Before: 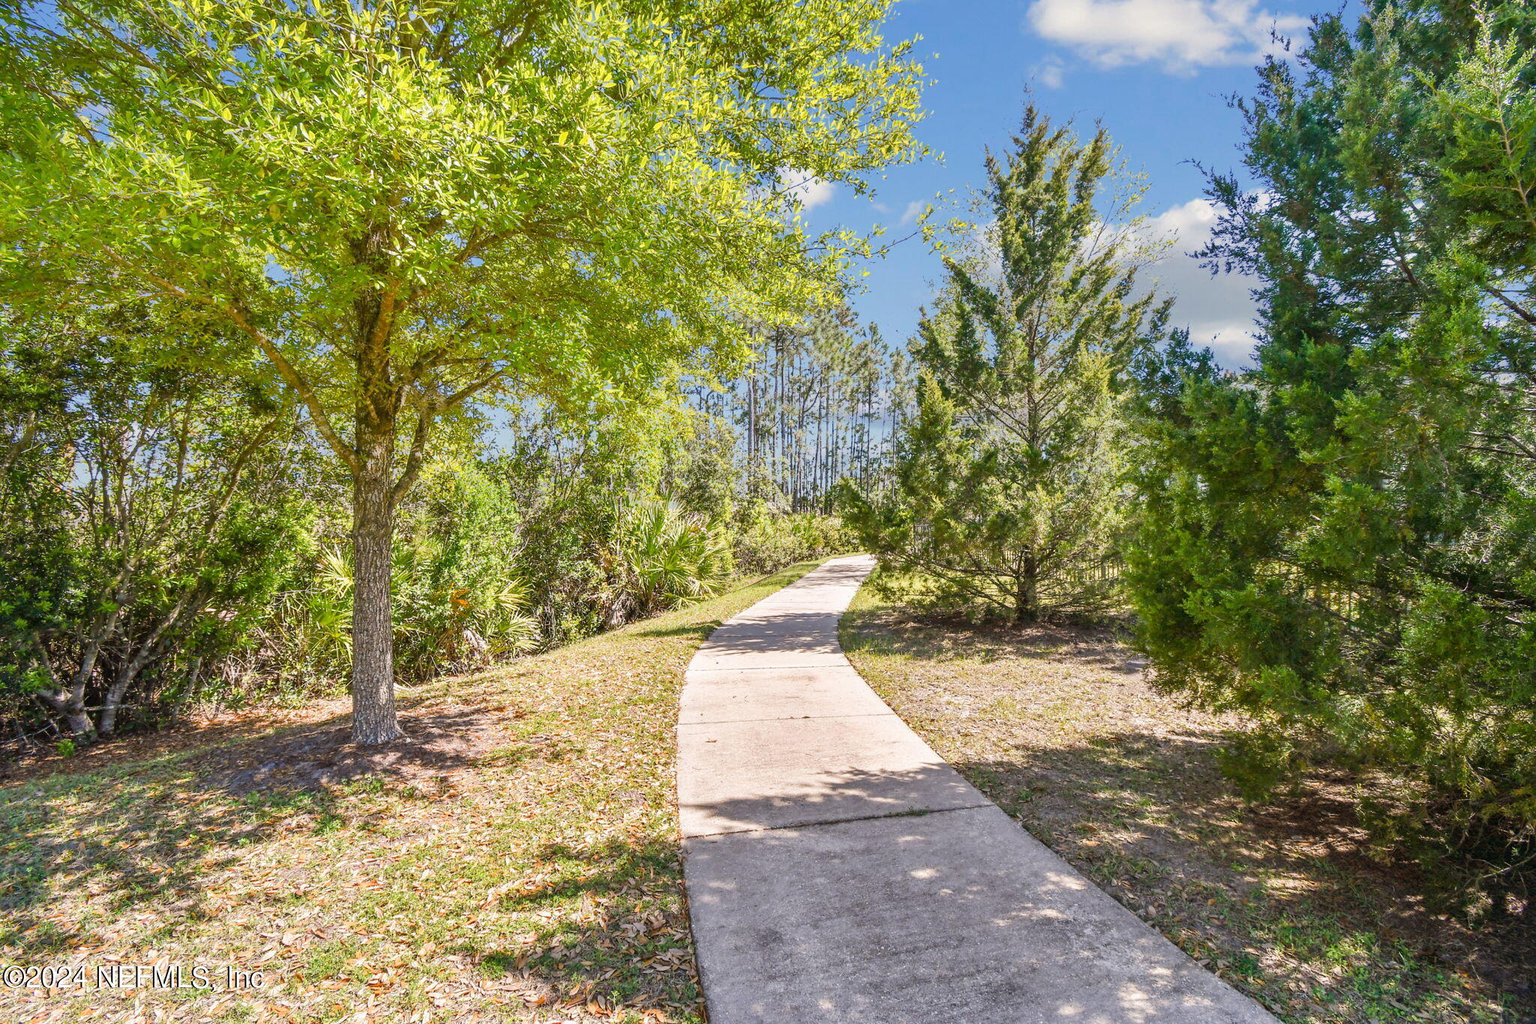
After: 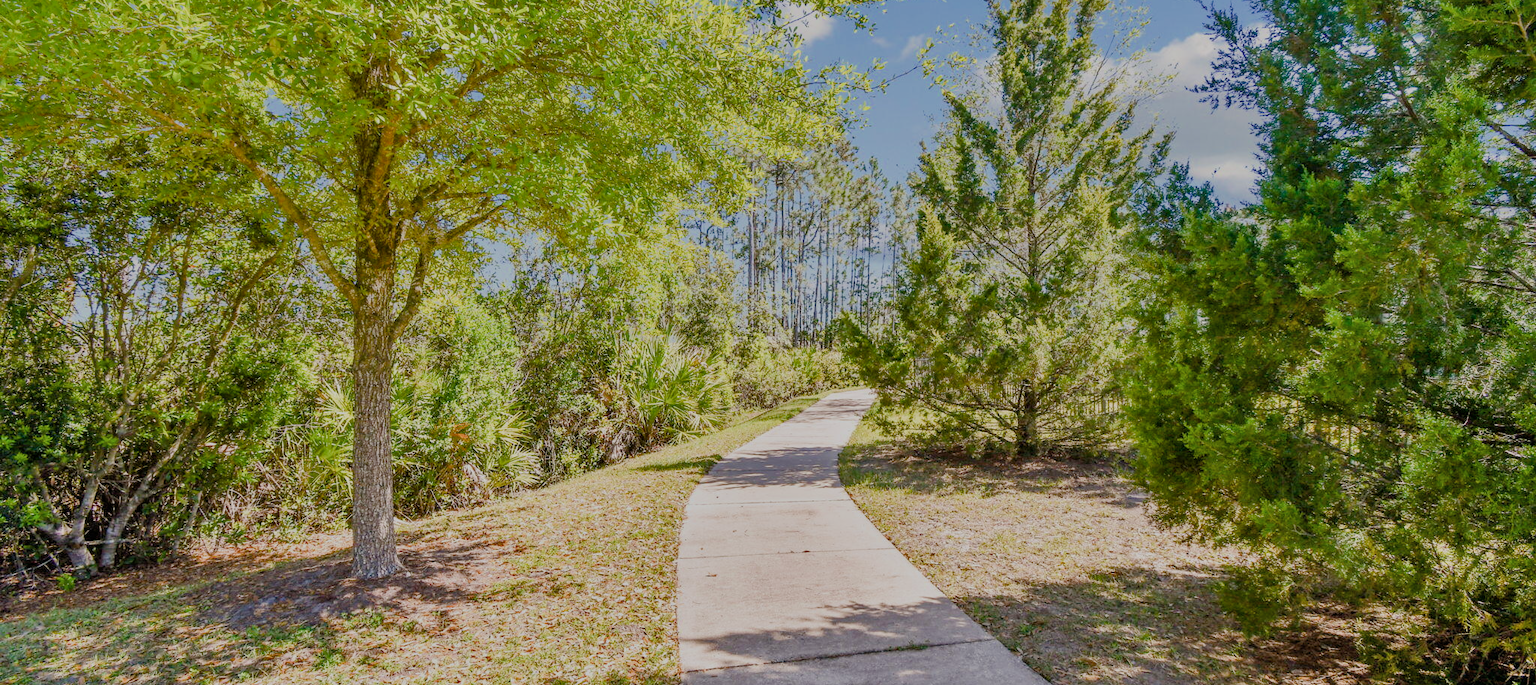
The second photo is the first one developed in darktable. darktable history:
crop: top 16.239%, bottom 16.772%
color balance rgb: linear chroma grading › global chroma 15.16%, perceptual saturation grading › global saturation 20%, perceptual saturation grading › highlights -50.313%, perceptual saturation grading › shadows 30.311%, perceptual brilliance grading › global brilliance 15.168%, perceptual brilliance grading › shadows -35.763%, global vibrance 15.138%
shadows and highlights: soften with gaussian
filmic rgb: middle gray luminance 2.72%, black relative exposure -10.04 EV, white relative exposure 6.99 EV, dynamic range scaling 9.38%, target black luminance 0%, hardness 3.17, latitude 43.85%, contrast 0.684, highlights saturation mix 5.07%, shadows ↔ highlights balance 14.05%
